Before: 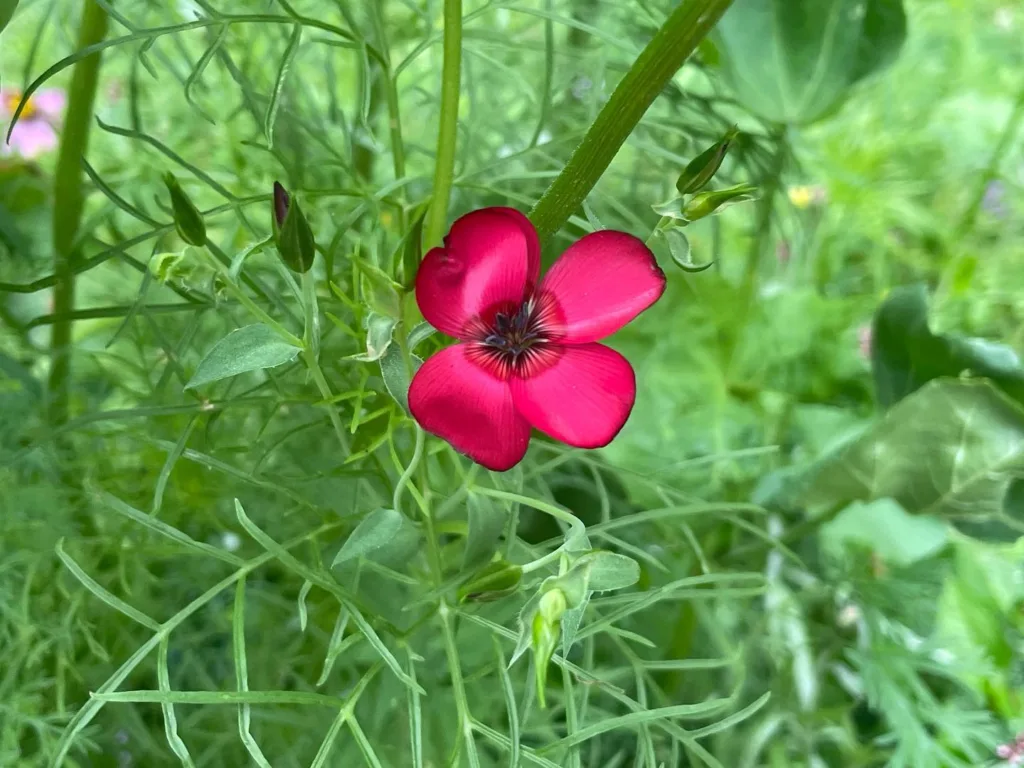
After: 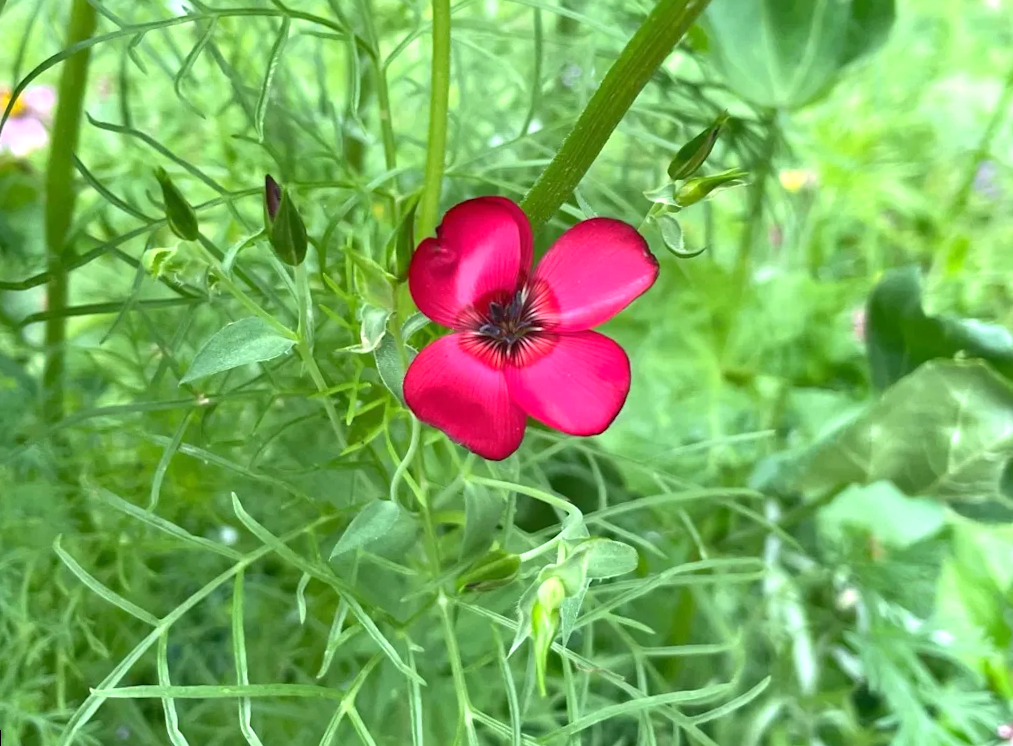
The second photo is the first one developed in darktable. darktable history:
rotate and perspective: rotation -1°, crop left 0.011, crop right 0.989, crop top 0.025, crop bottom 0.975
exposure: exposure 0.507 EV, compensate highlight preservation false
